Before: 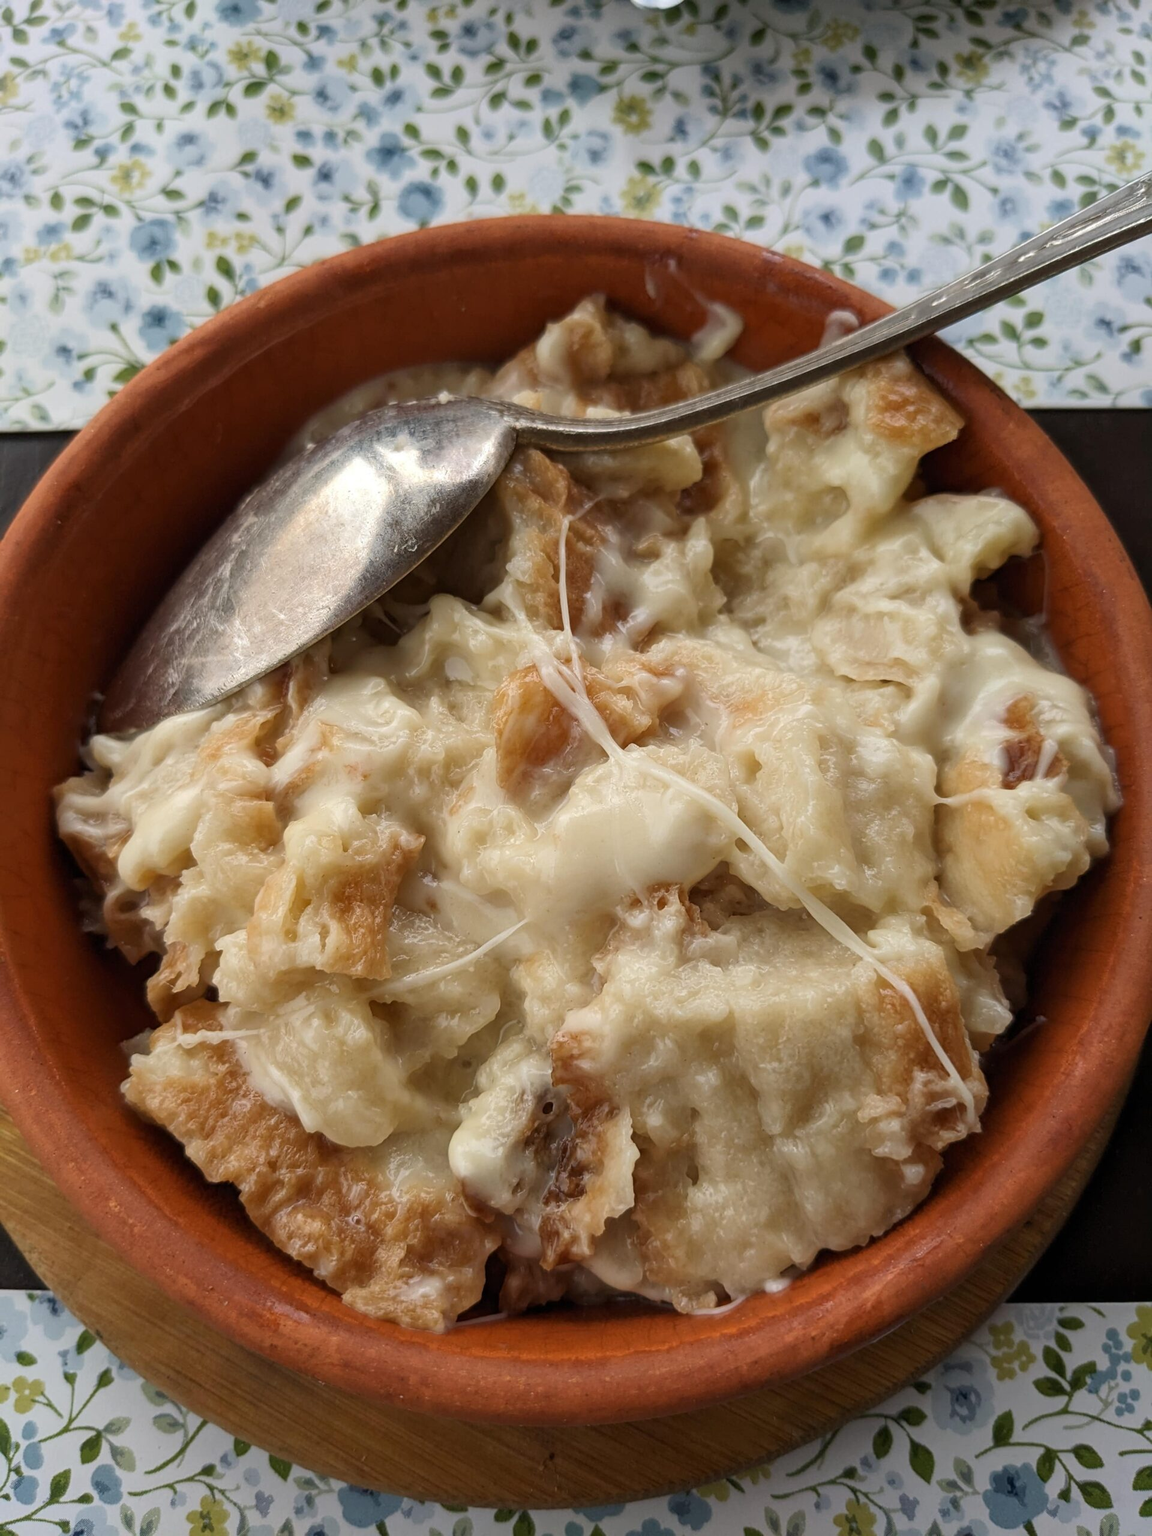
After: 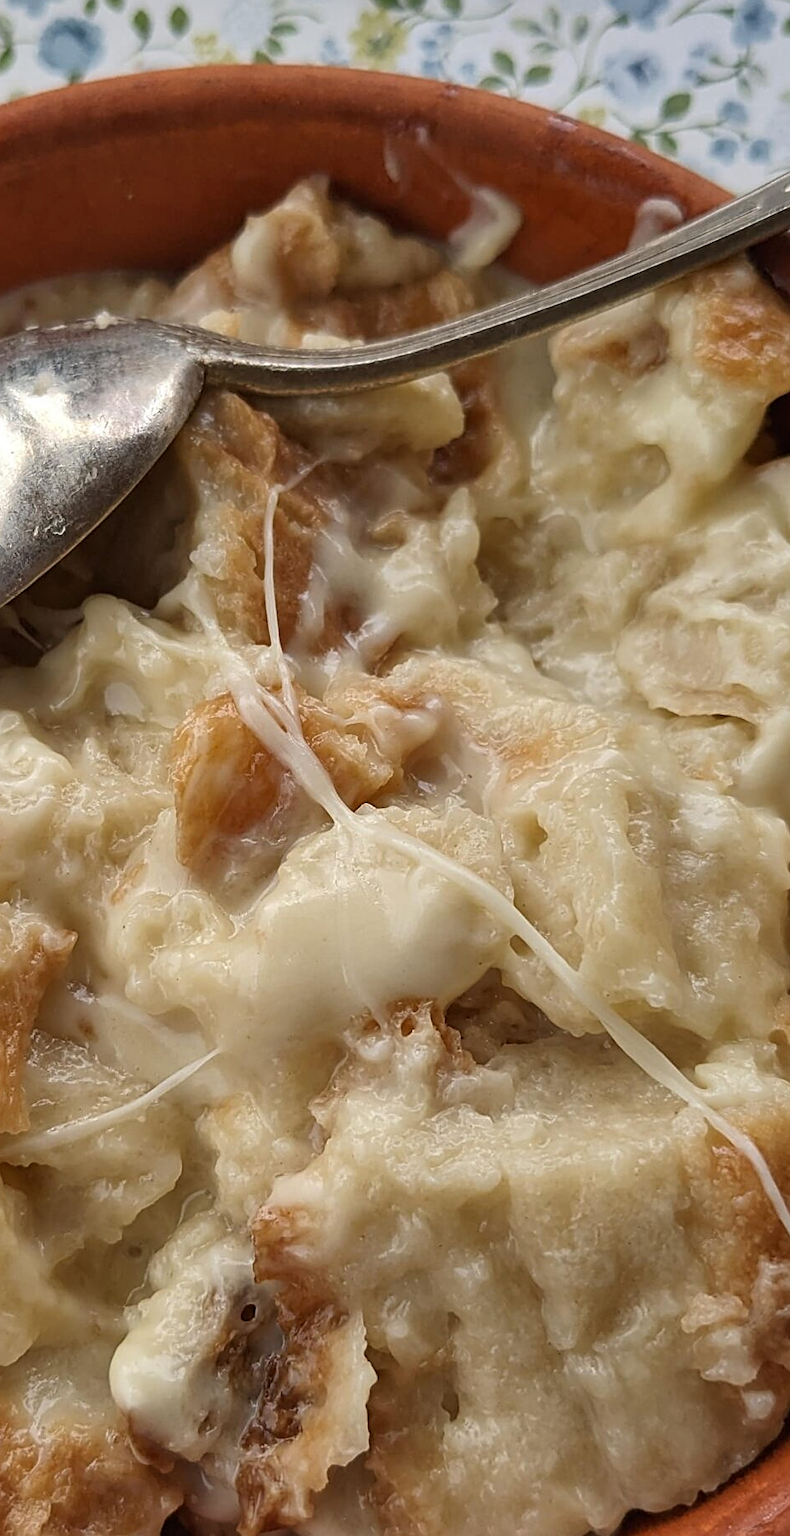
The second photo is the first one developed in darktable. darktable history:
crop: left 32.174%, top 10.977%, right 18.684%, bottom 17.46%
sharpen: amount 0.535
shadows and highlights: soften with gaussian
